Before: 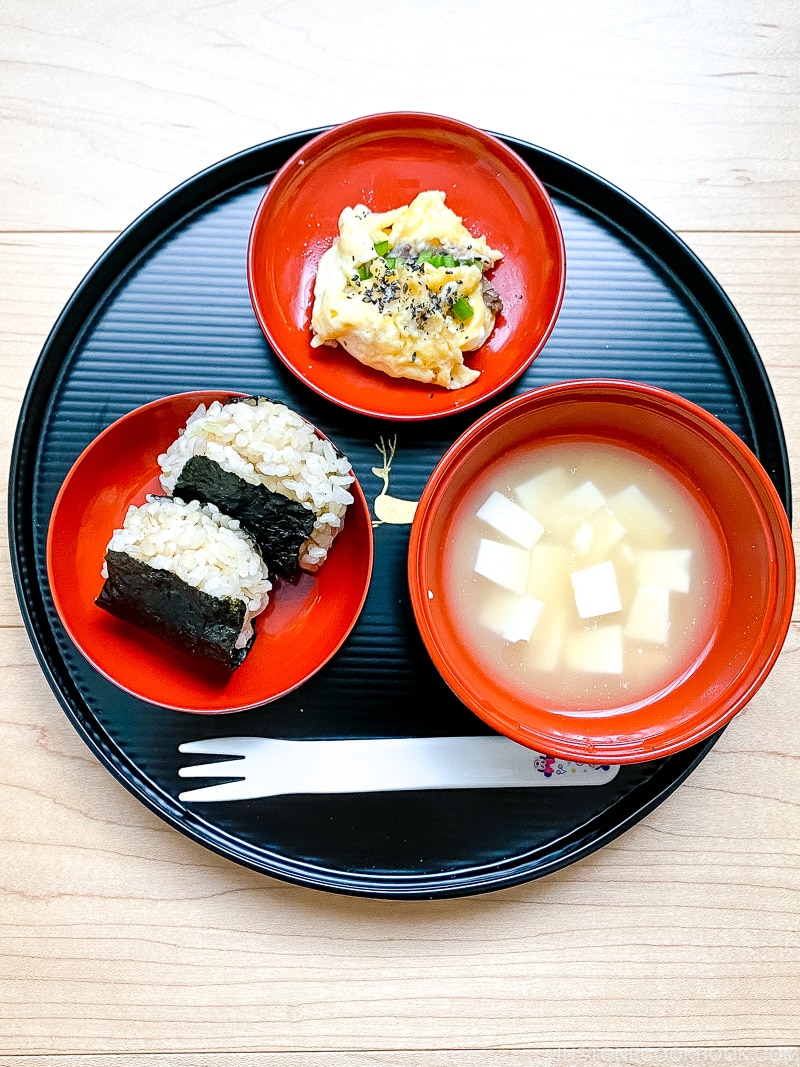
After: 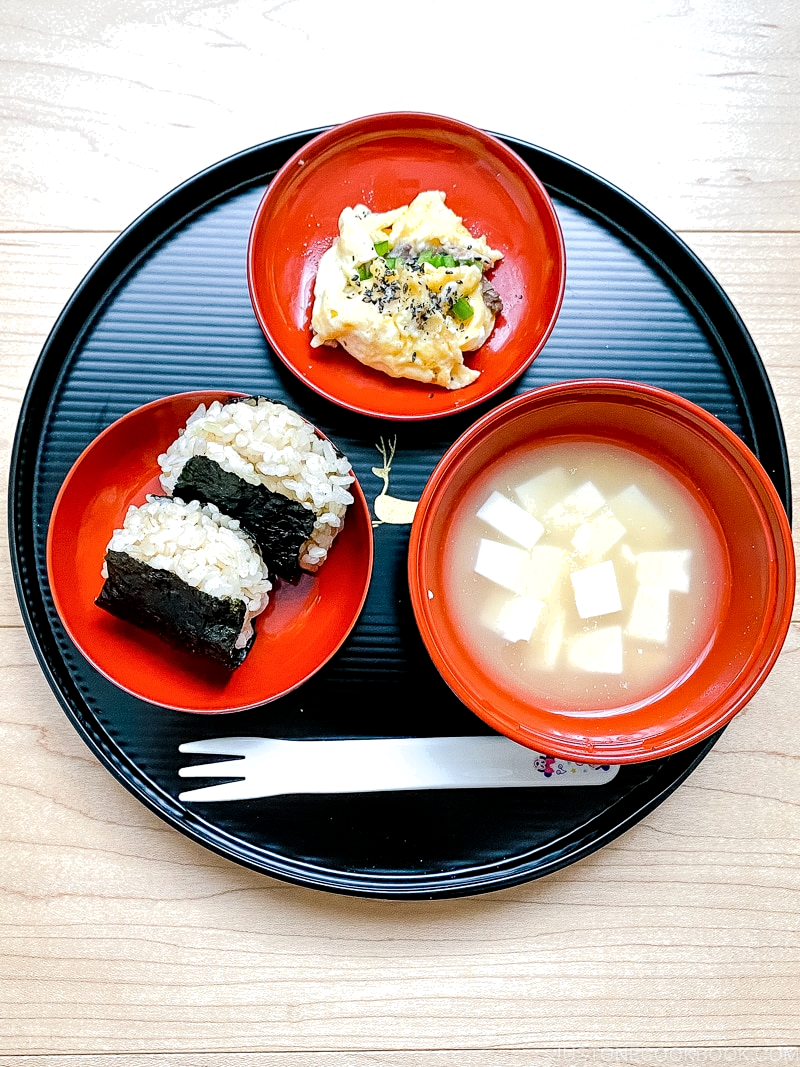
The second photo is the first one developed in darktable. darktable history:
local contrast: highlights 105%, shadows 100%, detail 120%, midtone range 0.2
filmic rgb: middle gray luminance 18.21%, black relative exposure -11.53 EV, white relative exposure 2.58 EV, target black luminance 0%, hardness 8.45, latitude 98.34%, contrast 1.08, shadows ↔ highlights balance 0.507%
